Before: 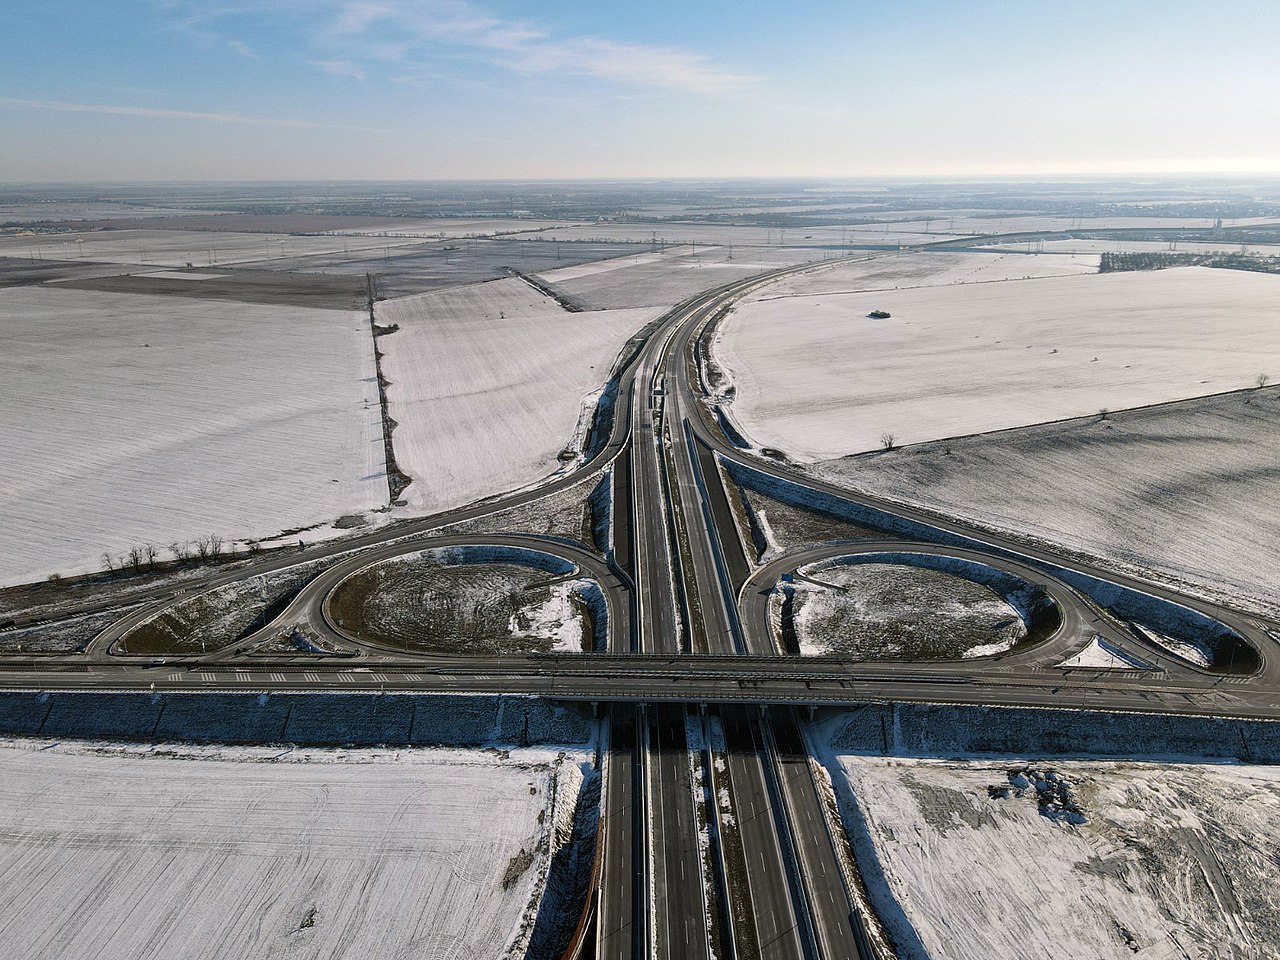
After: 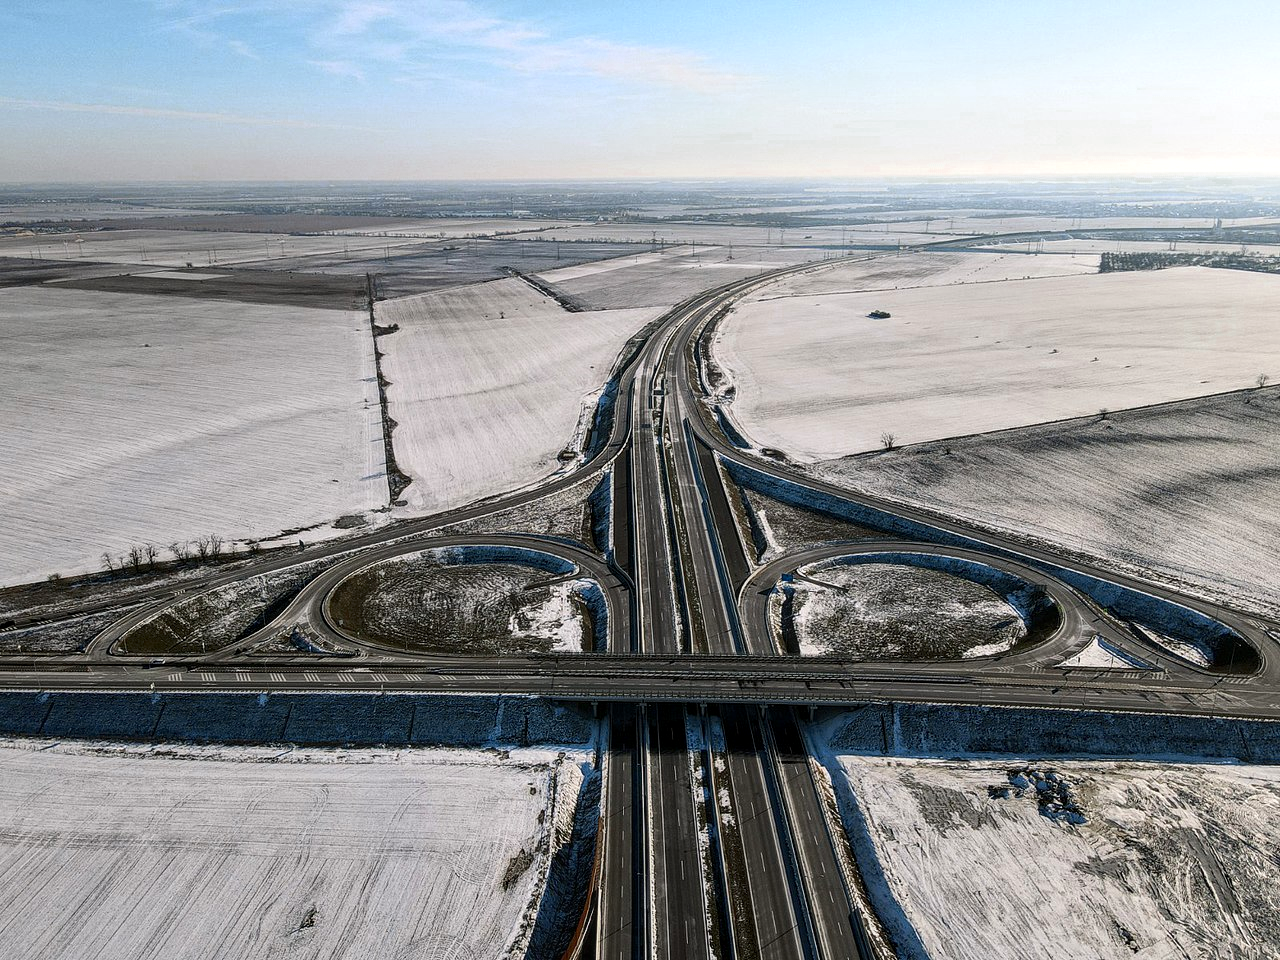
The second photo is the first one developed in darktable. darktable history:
contrast brightness saturation: contrast 0.16, saturation 0.32
color zones: curves: ch0 [(0, 0.5) (0.125, 0.4) (0.25, 0.5) (0.375, 0.4) (0.5, 0.4) (0.625, 0.6) (0.75, 0.6) (0.875, 0.5)]; ch1 [(0, 0.35) (0.125, 0.45) (0.25, 0.35) (0.375, 0.35) (0.5, 0.35) (0.625, 0.35) (0.75, 0.45) (0.875, 0.35)]; ch2 [(0, 0.6) (0.125, 0.5) (0.25, 0.5) (0.375, 0.6) (0.5, 0.6) (0.625, 0.5) (0.75, 0.5) (0.875, 0.5)]
local contrast: on, module defaults
